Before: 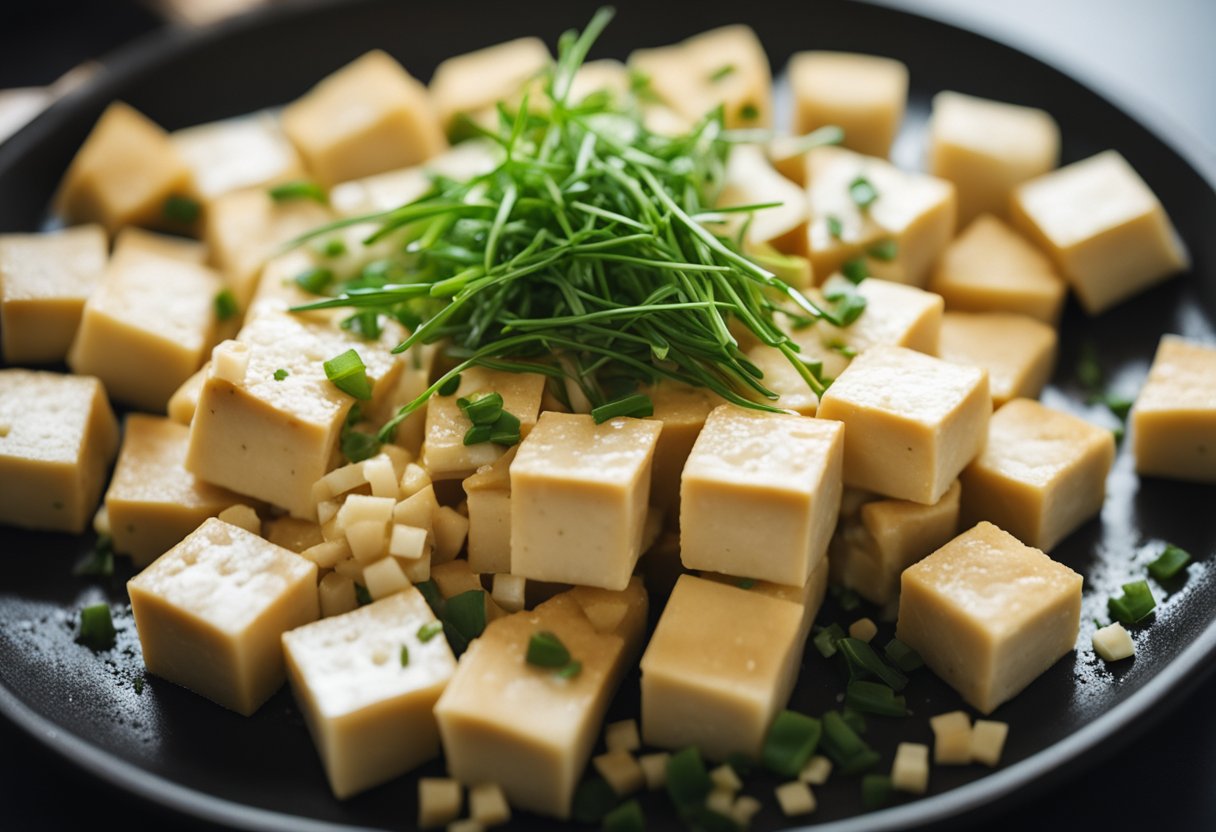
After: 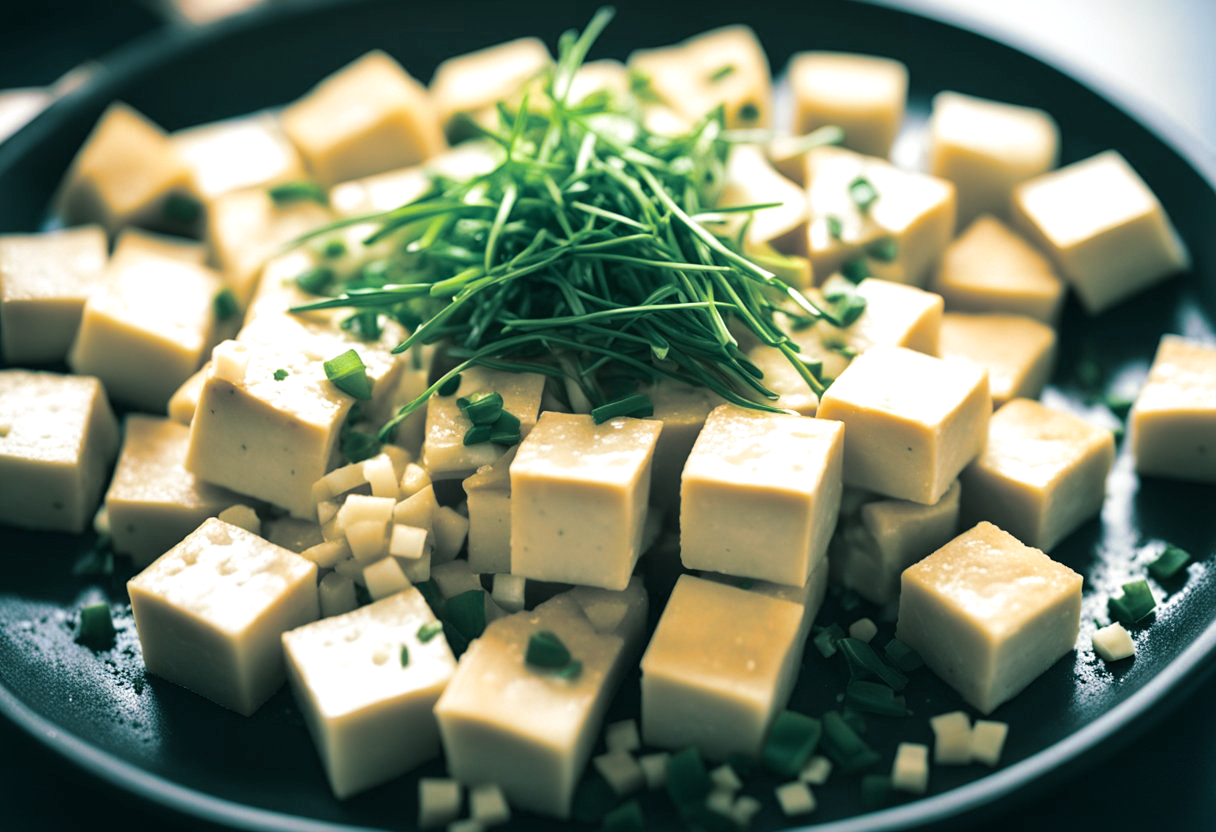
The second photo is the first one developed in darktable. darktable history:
color balance rgb: perceptual saturation grading › global saturation 25%, perceptual saturation grading › highlights -50%, perceptual saturation grading › shadows 30%, perceptual brilliance grading › global brilliance 12%, global vibrance 20%
split-toning: shadows › hue 186.43°, highlights › hue 49.29°, compress 30.29%
